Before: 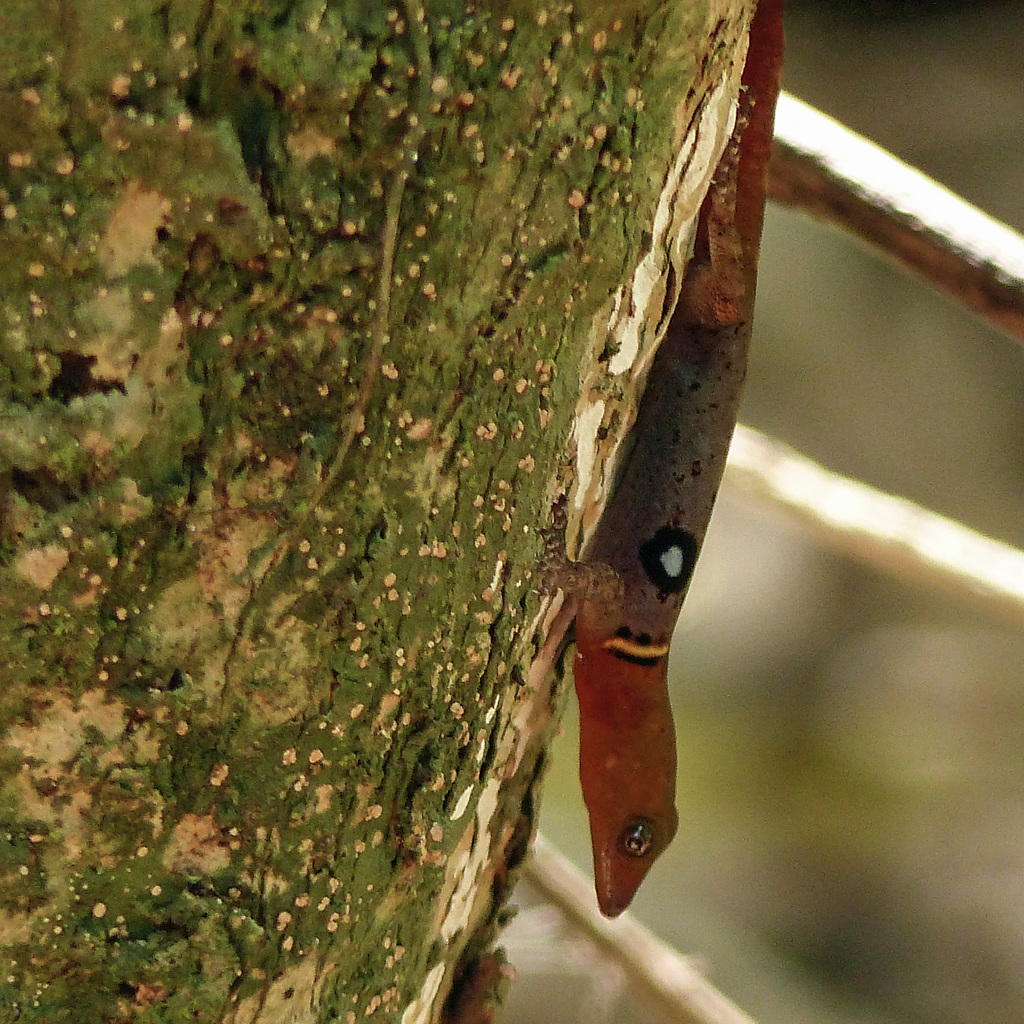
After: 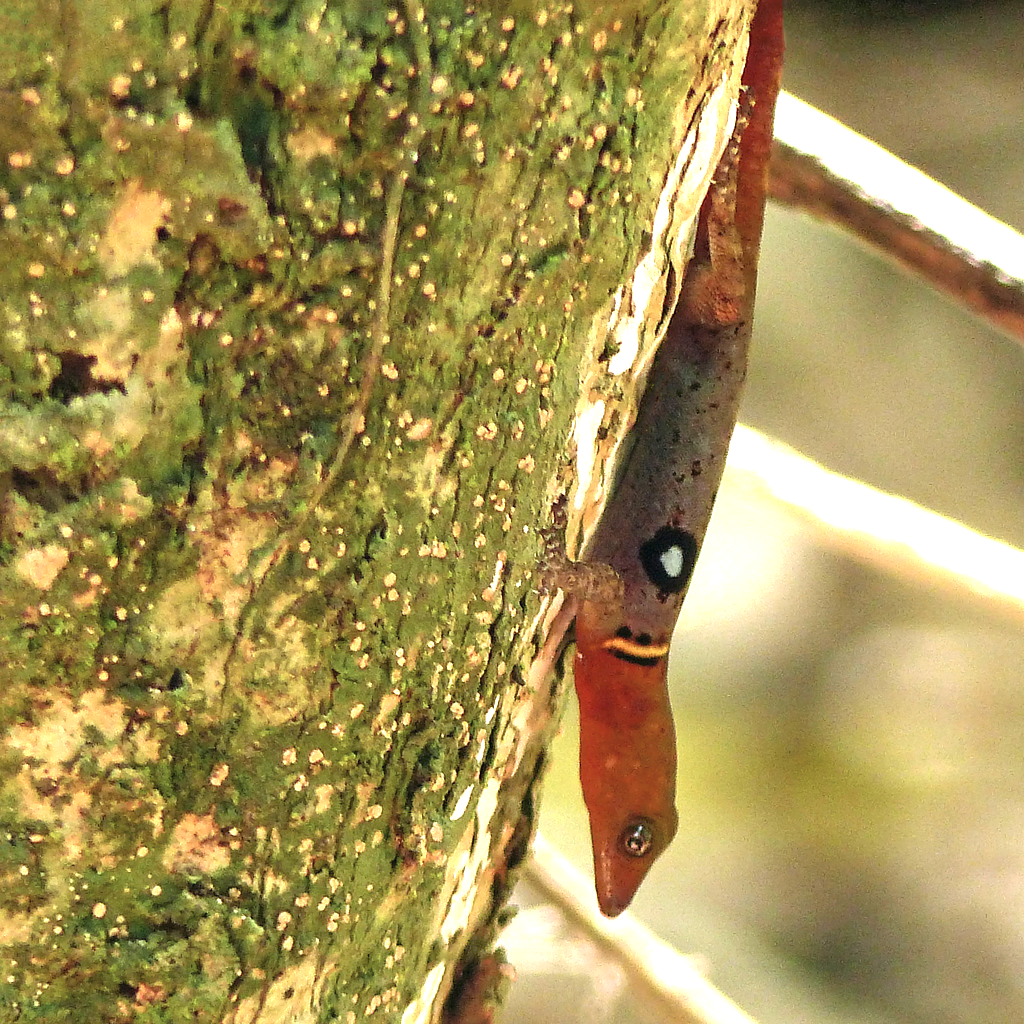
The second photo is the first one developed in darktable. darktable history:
exposure: black level correction 0, exposure 1.407 EV, compensate exposure bias true, compensate highlight preservation false
